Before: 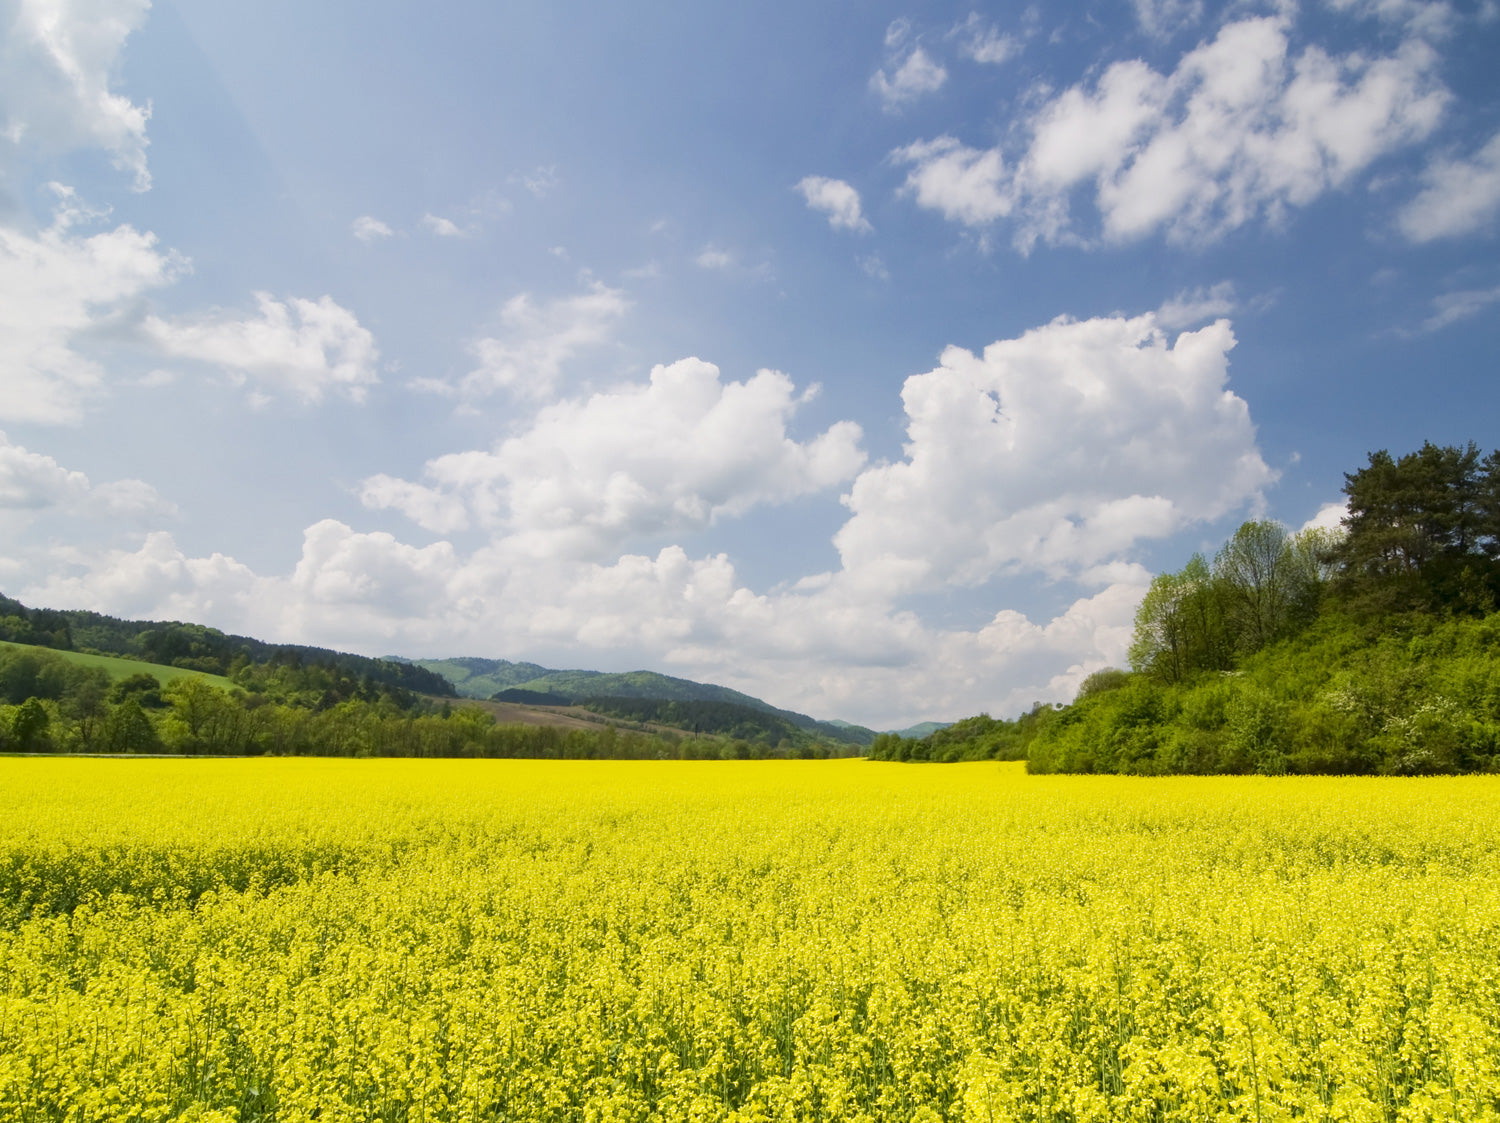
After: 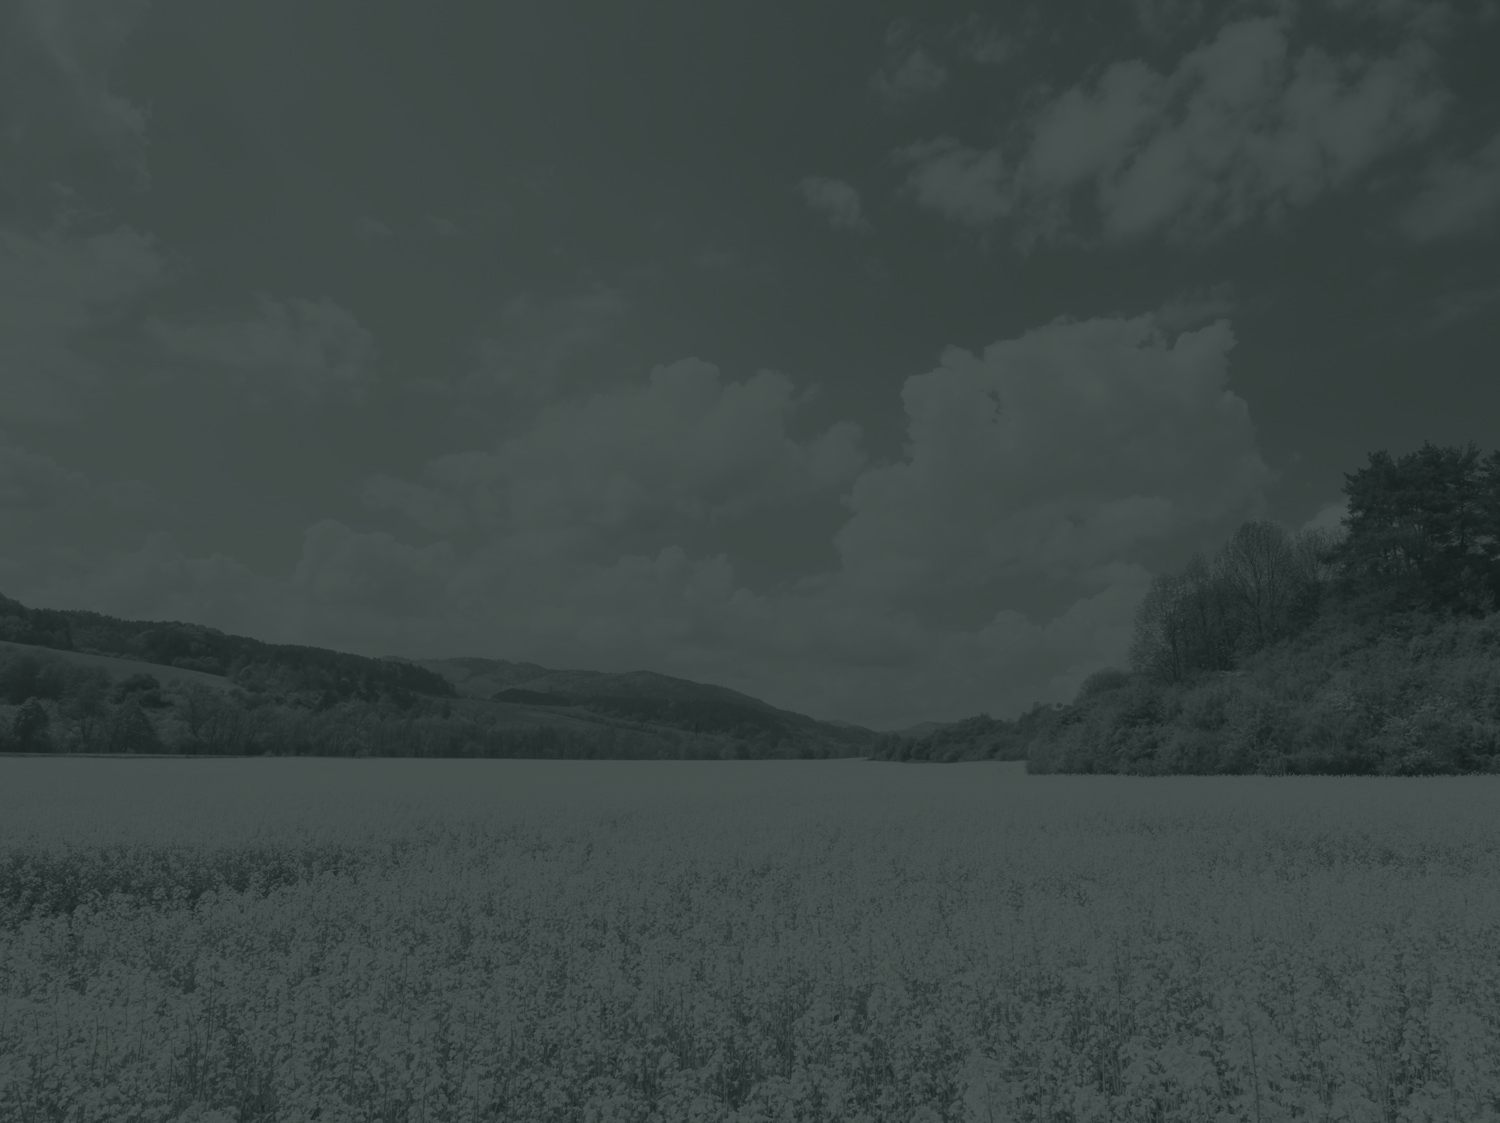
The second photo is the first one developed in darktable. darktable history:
colorize: hue 90°, saturation 19%, lightness 1.59%, version 1
levels: levels [0.029, 0.545, 0.971]
contrast brightness saturation: contrast -0.32, brightness 0.75, saturation -0.78
